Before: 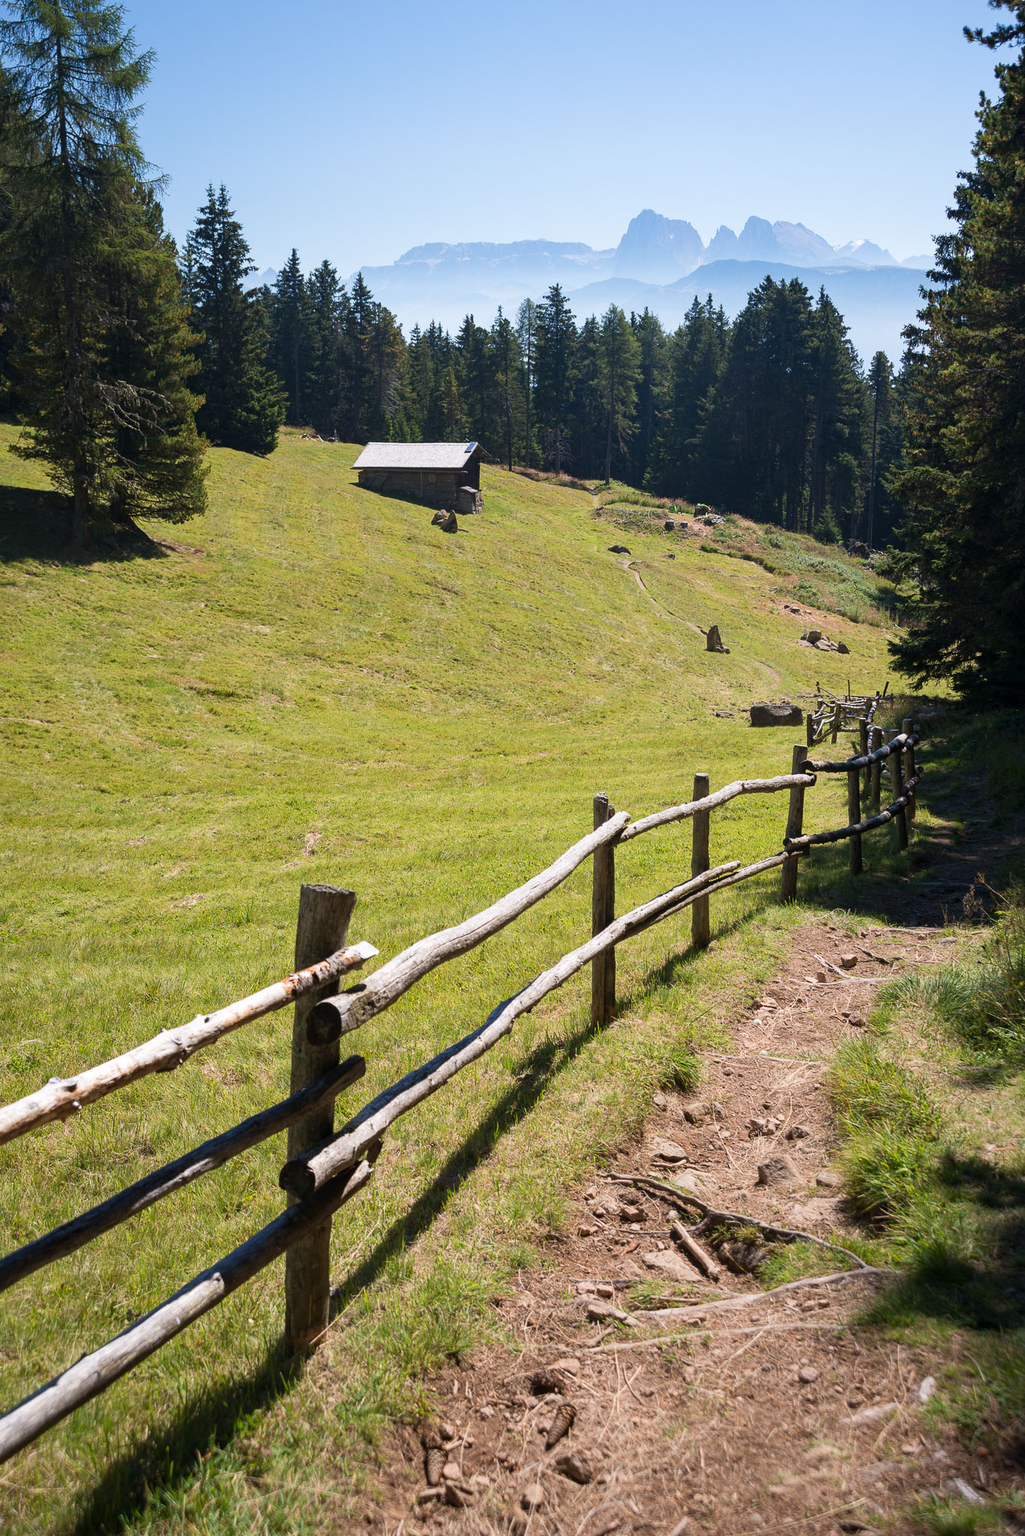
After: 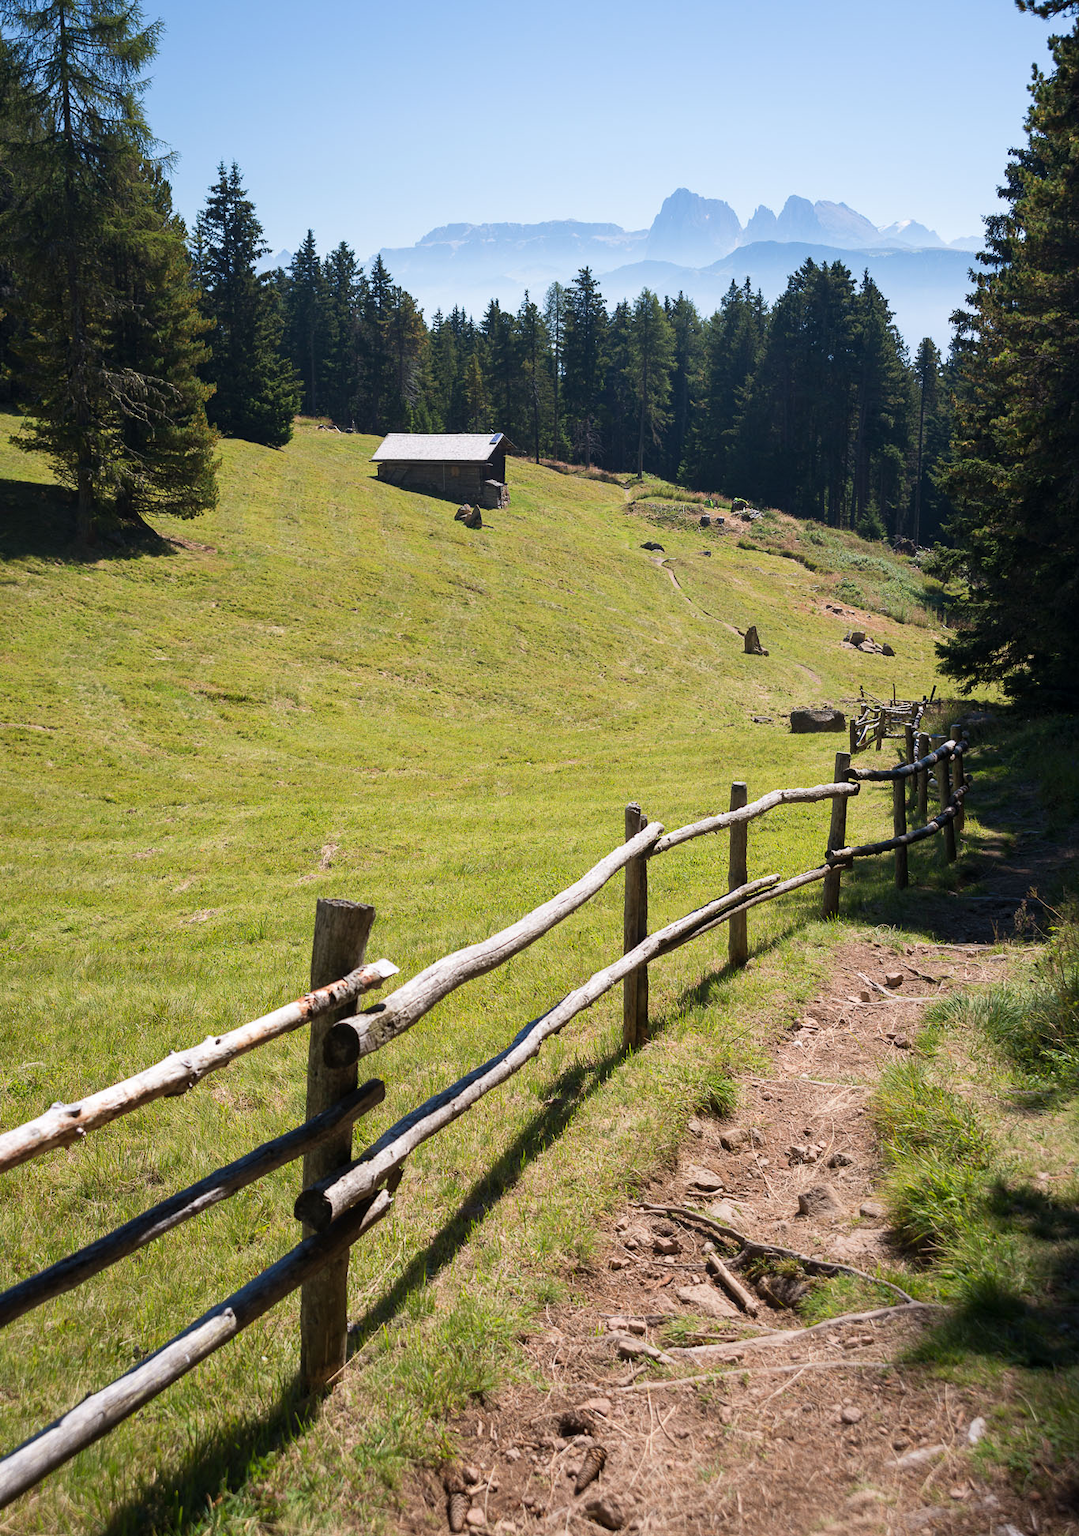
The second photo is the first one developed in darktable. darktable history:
crop and rotate: top 2.006%, bottom 3.018%
